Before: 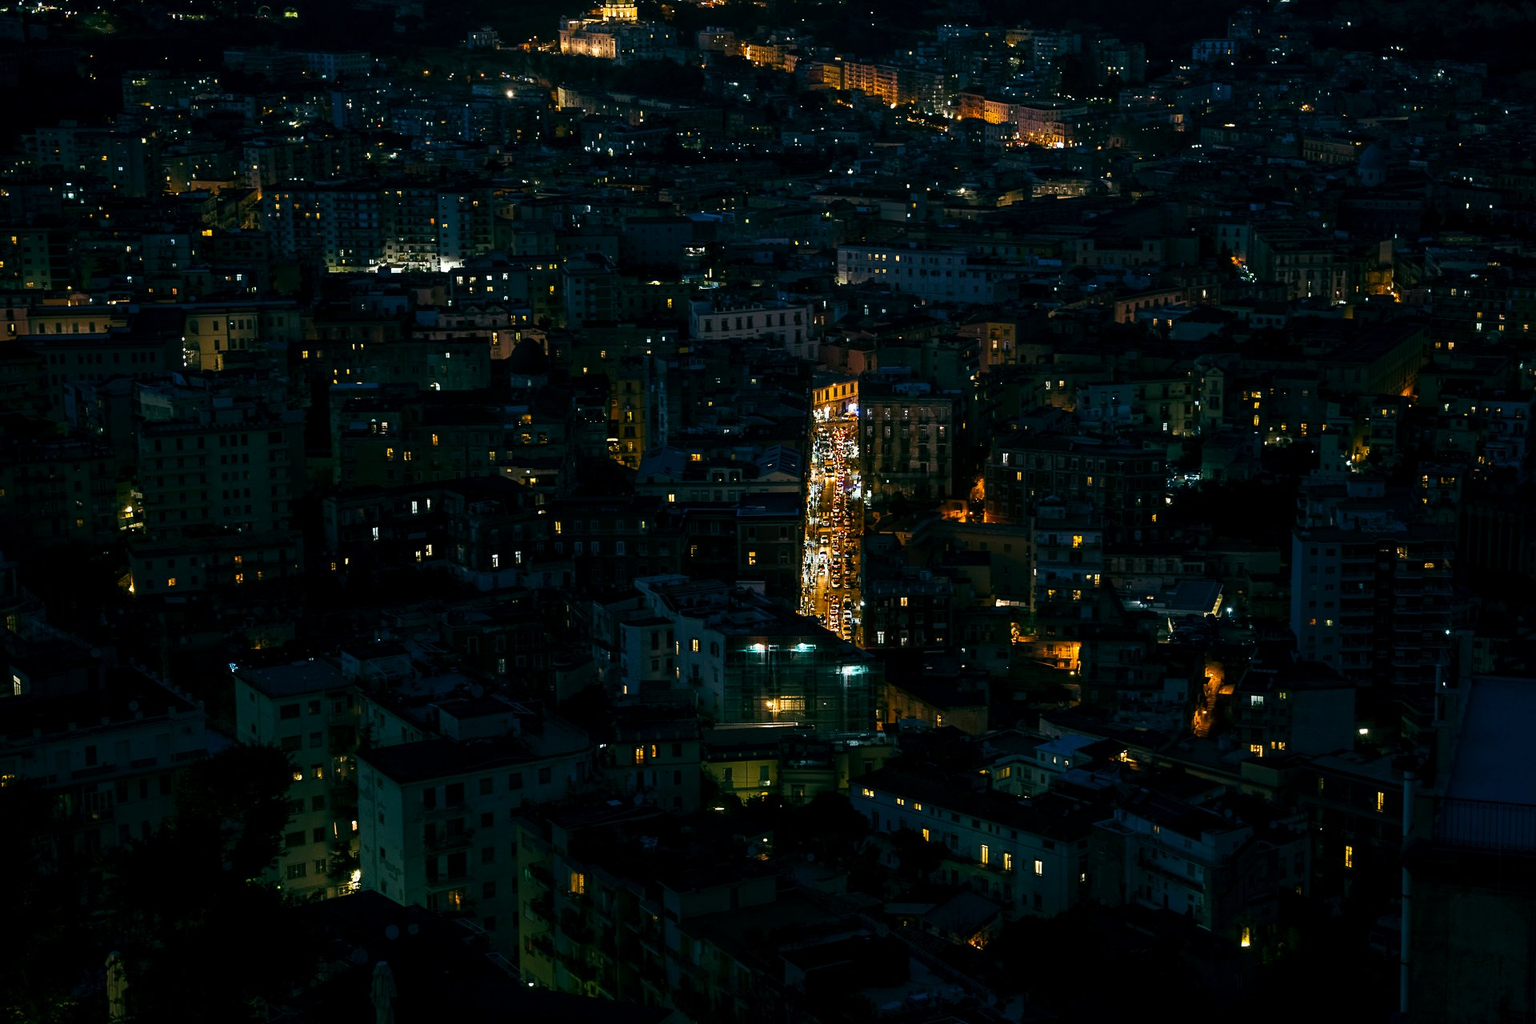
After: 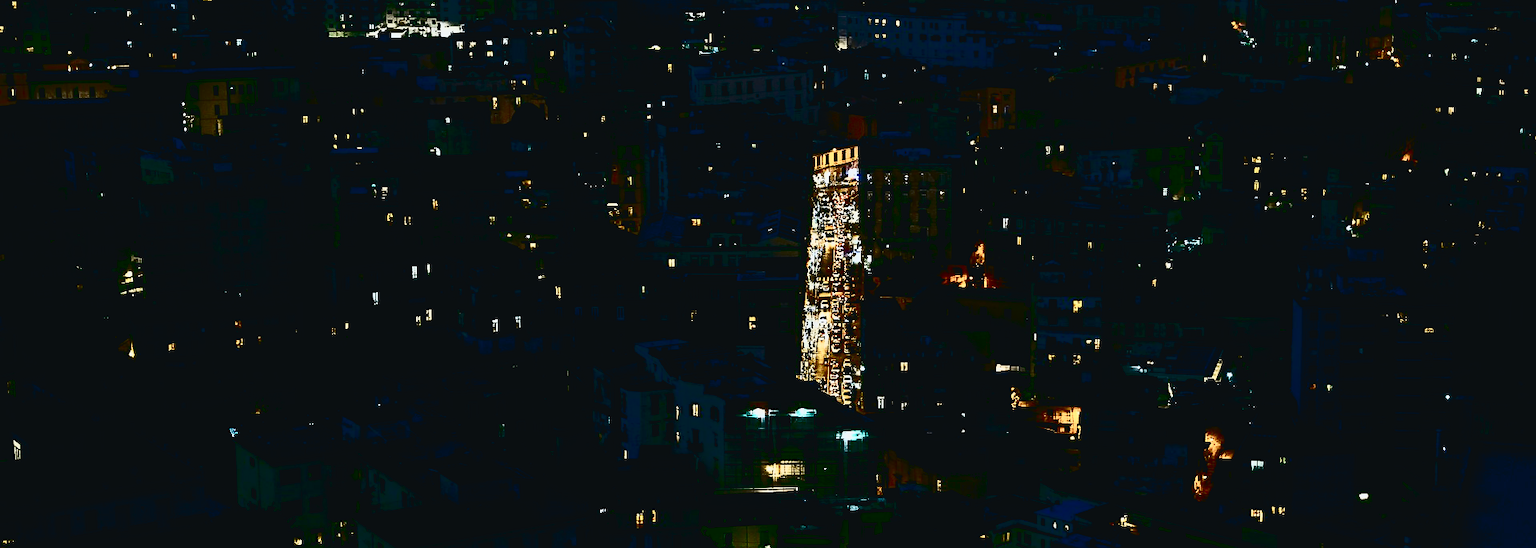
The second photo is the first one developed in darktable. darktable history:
crop and rotate: top 23.043%, bottom 23.437%
contrast brightness saturation: contrast 0.93, brightness 0.2
tone curve: curves: ch0 [(0, 0.039) (0.104, 0.103) (0.273, 0.267) (0.448, 0.487) (0.704, 0.761) (0.886, 0.922) (0.994, 0.971)]; ch1 [(0, 0) (0.335, 0.298) (0.446, 0.413) (0.485, 0.487) (0.515, 0.503) (0.566, 0.563) (0.641, 0.655) (1, 1)]; ch2 [(0, 0) (0.314, 0.301) (0.421, 0.411) (0.502, 0.494) (0.528, 0.54) (0.557, 0.559) (0.612, 0.605) (0.722, 0.686) (1, 1)], color space Lab, independent channels, preserve colors none
filmic rgb: black relative exposure -7 EV, white relative exposure 6 EV, threshold 3 EV, target black luminance 0%, hardness 2.73, latitude 61.22%, contrast 0.691, highlights saturation mix 10%, shadows ↔ highlights balance -0.073%, preserve chrominance no, color science v4 (2020), iterations of high-quality reconstruction 10, contrast in shadows soft, contrast in highlights soft, enable highlight reconstruction true
